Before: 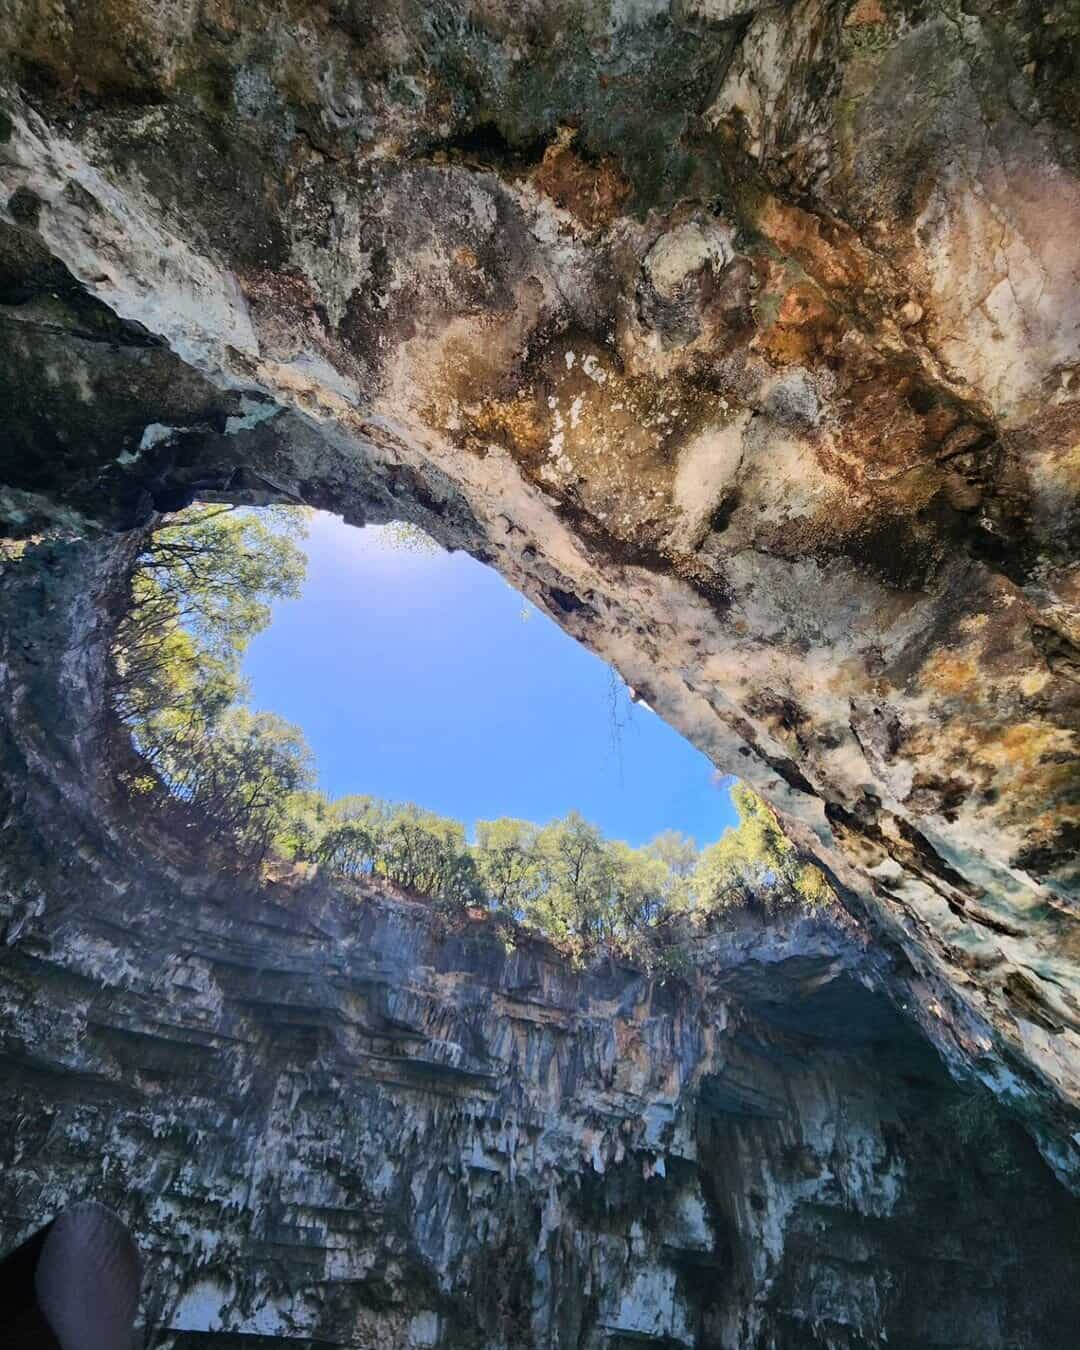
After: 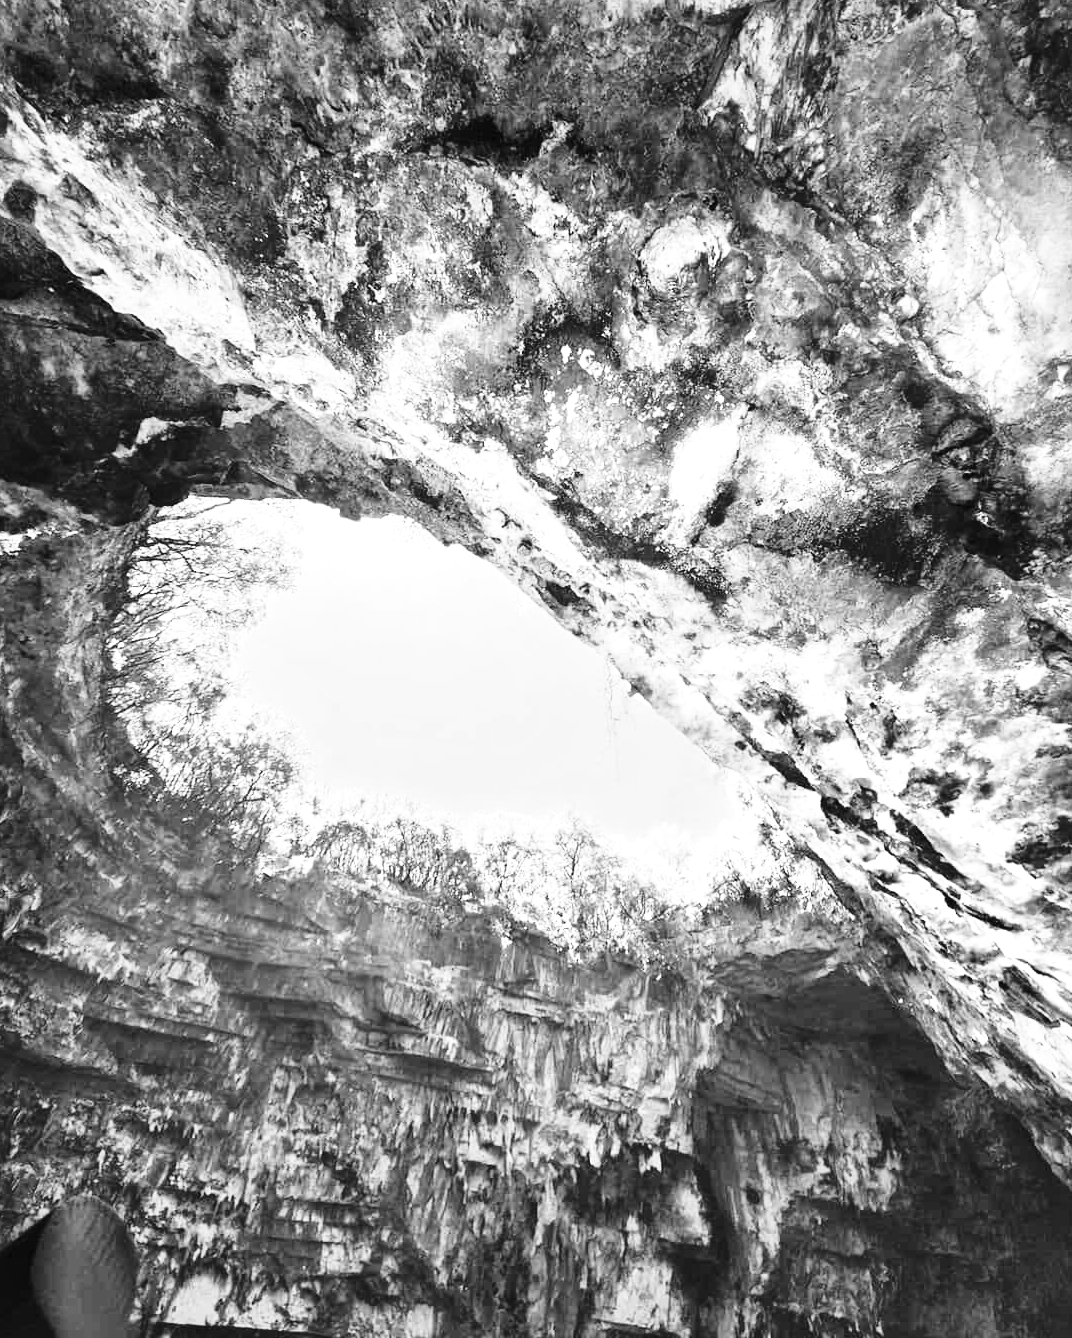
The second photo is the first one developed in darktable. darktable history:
base curve: curves: ch0 [(0, 0) (0.026, 0.03) (0.109, 0.232) (0.351, 0.748) (0.669, 0.968) (1, 1)], preserve colors none
white balance: red 0.926, green 1.003, blue 1.133
exposure: black level correction -0.002, exposure 0.54 EV, compensate highlight preservation false
crop: left 0.434%, top 0.485%, right 0.244%, bottom 0.386%
local contrast: mode bilateral grid, contrast 20, coarseness 50, detail 120%, midtone range 0.2
monochrome: on, module defaults
